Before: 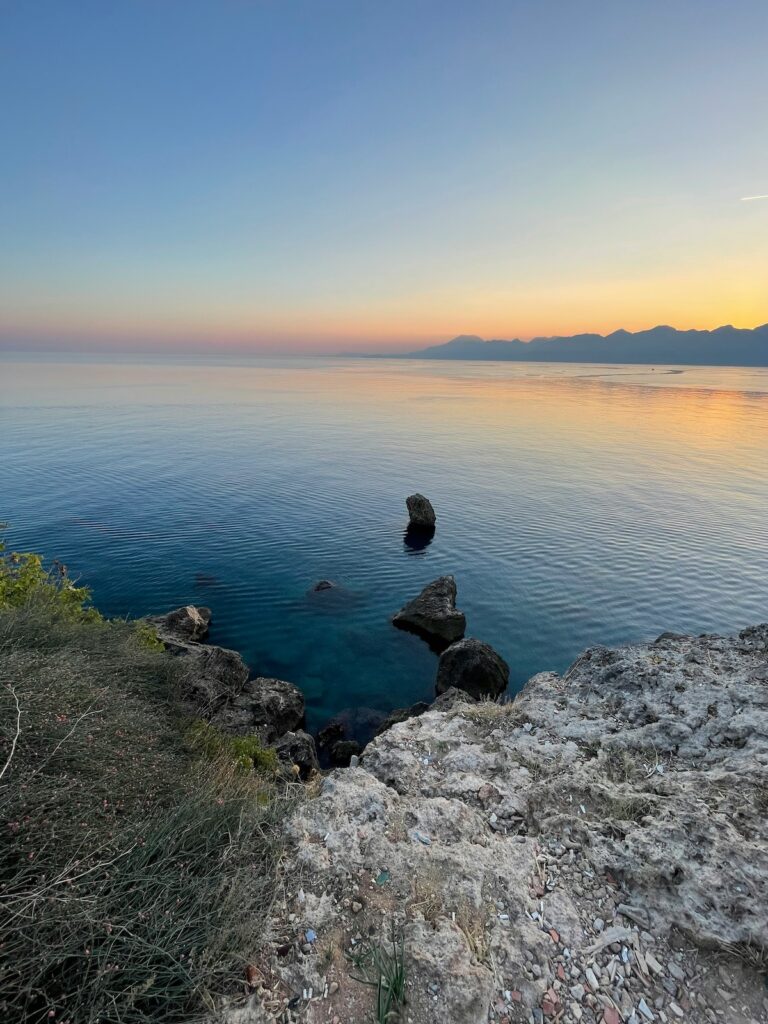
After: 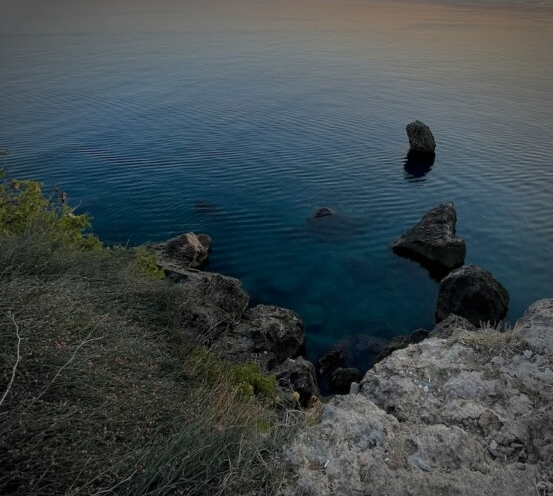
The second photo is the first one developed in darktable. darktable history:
crop: top 36.498%, right 27.964%, bottom 14.995%
base curve: curves: ch0 [(0, 0) (0.841, 0.609) (1, 1)]
vignetting: automatic ratio true
